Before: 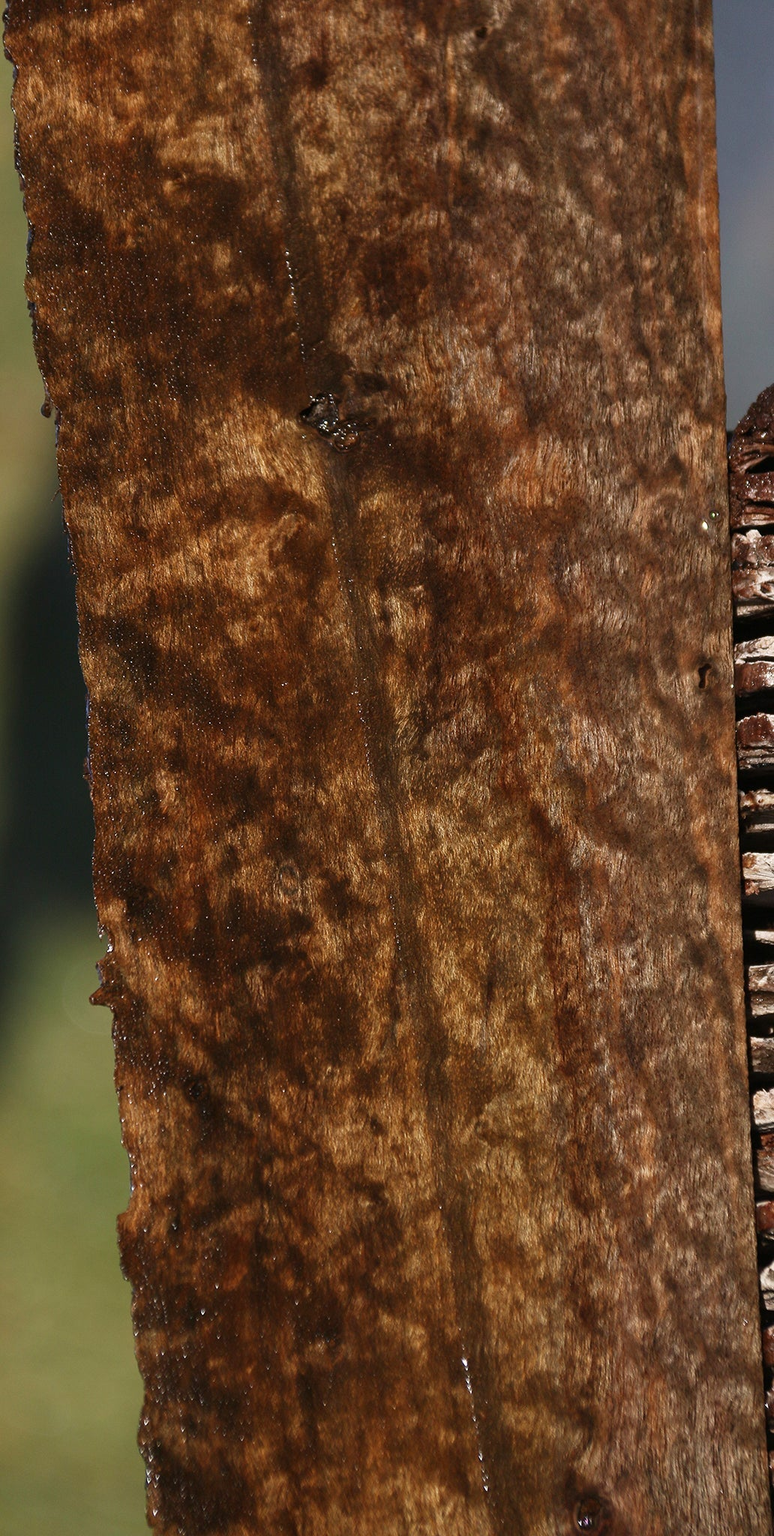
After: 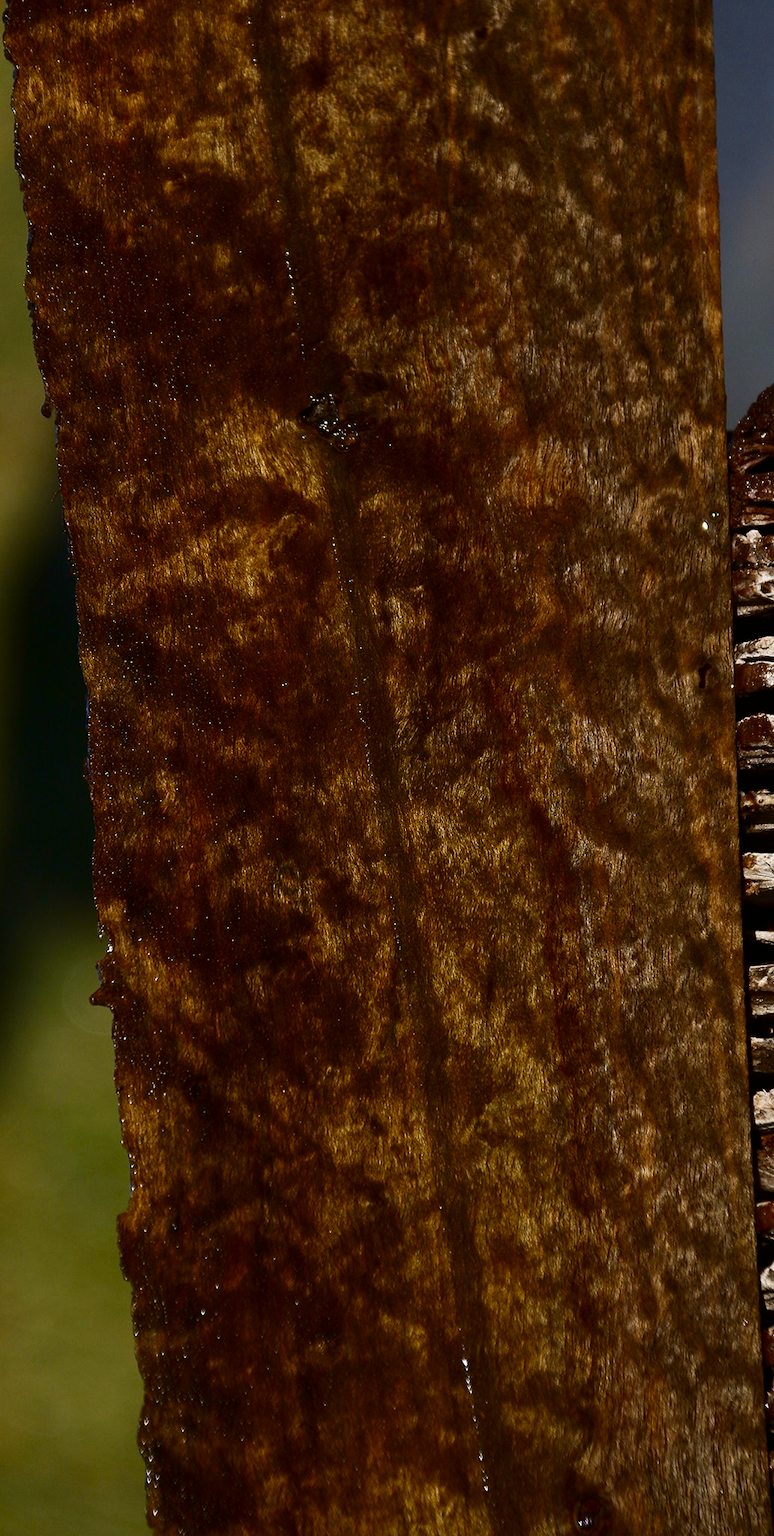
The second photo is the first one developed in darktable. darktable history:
contrast brightness saturation: contrast 0.1, brightness -0.26, saturation 0.14
color contrast: green-magenta contrast 0.8, blue-yellow contrast 1.1, unbound 0
white balance: emerald 1
